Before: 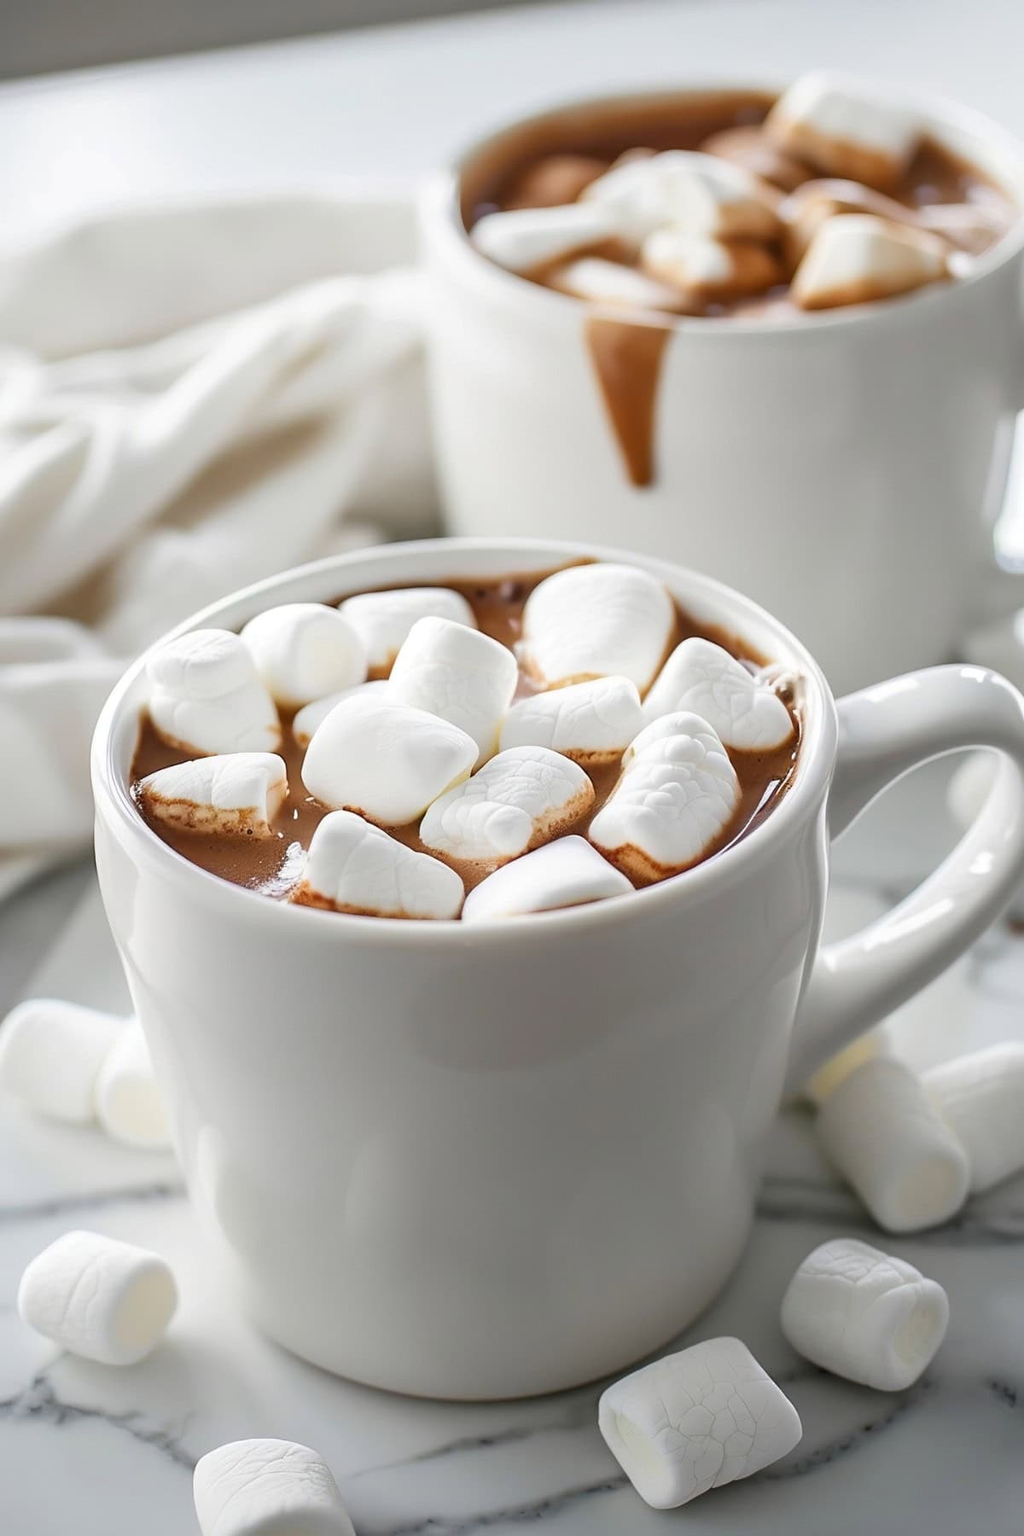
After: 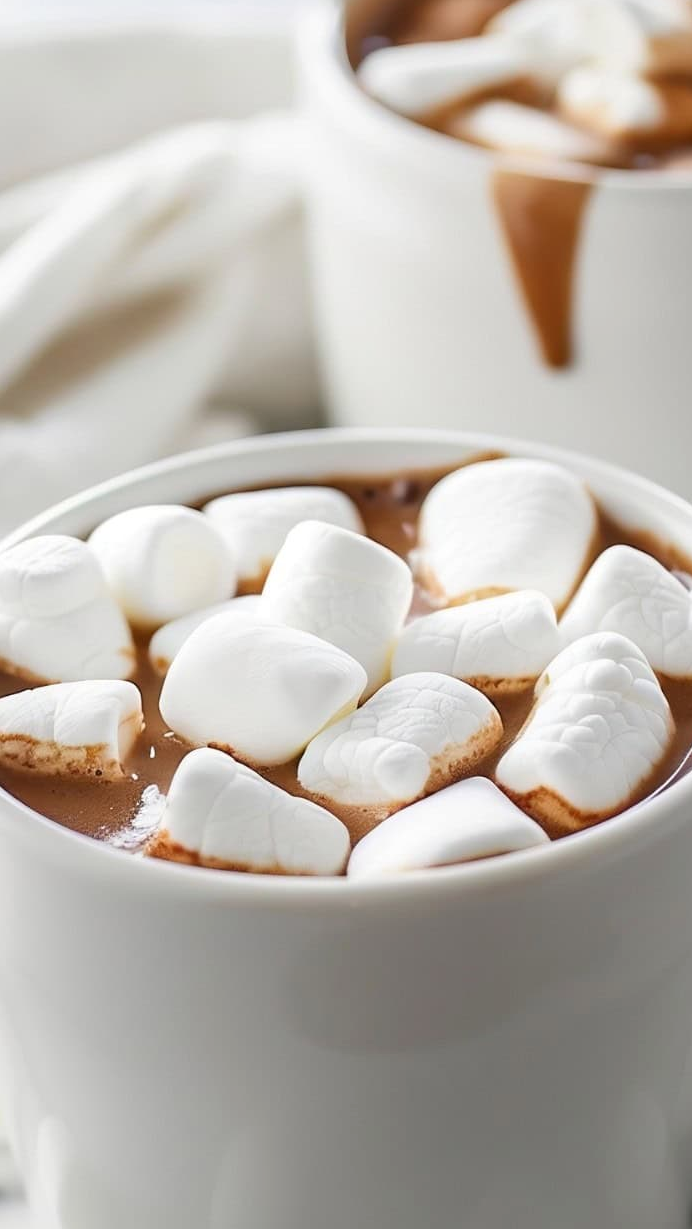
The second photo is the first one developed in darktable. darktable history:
crop: left 16.203%, top 11.232%, right 26.085%, bottom 20.441%
exposure: compensate highlight preservation false
base curve: curves: ch0 [(0, 0) (0.283, 0.295) (1, 1)]
